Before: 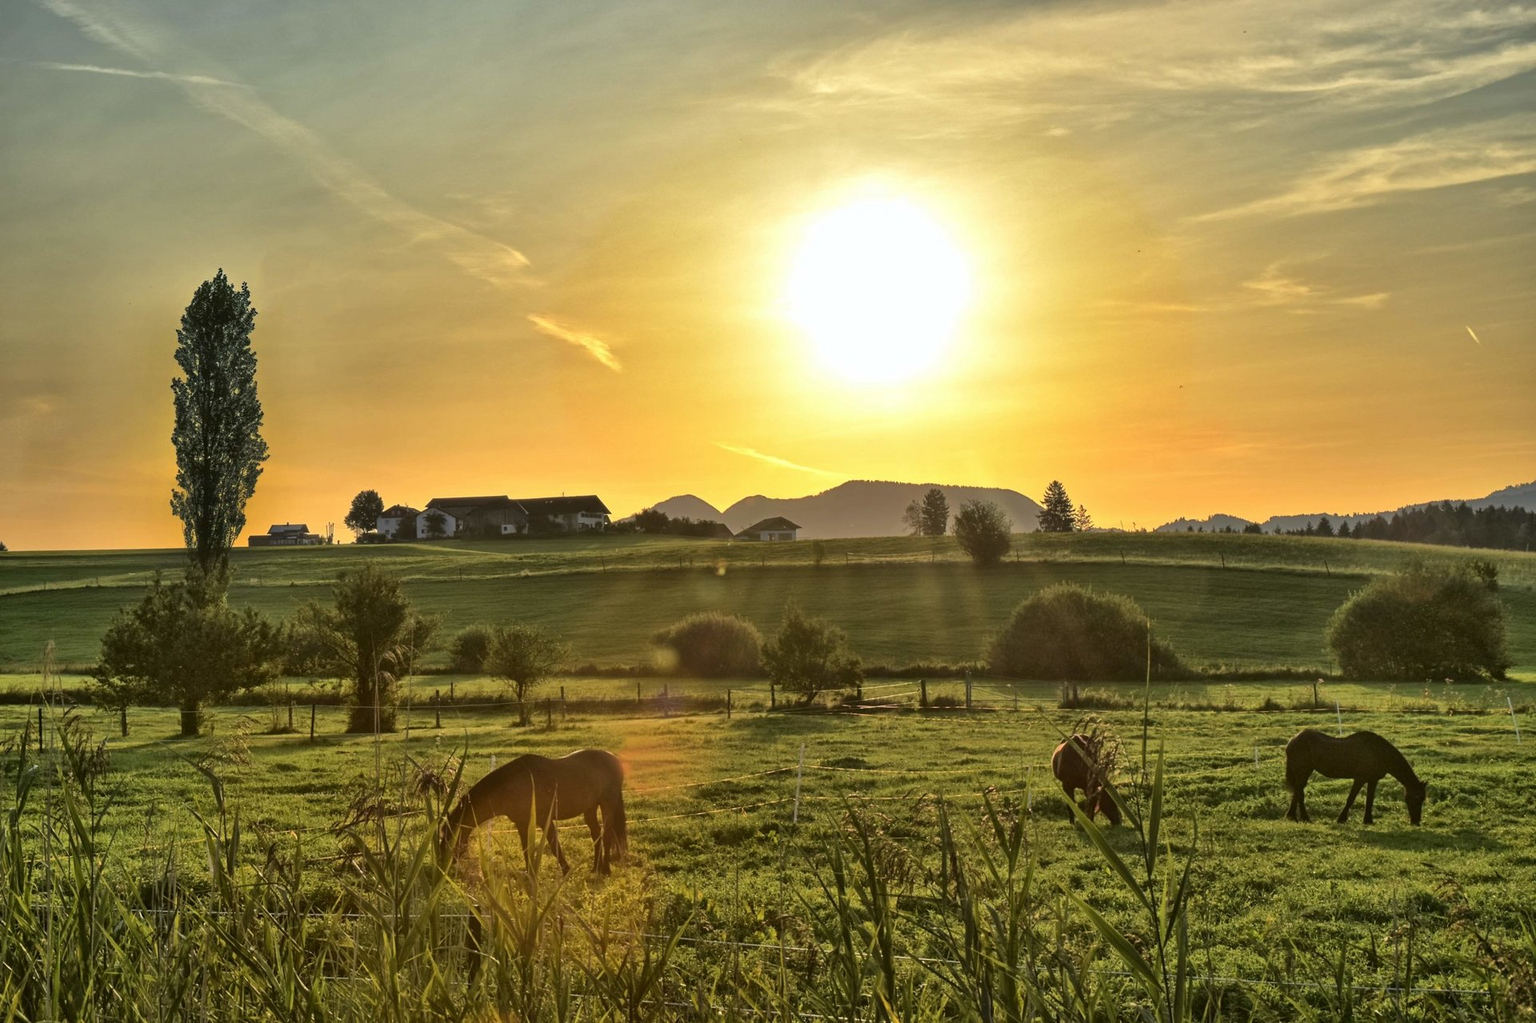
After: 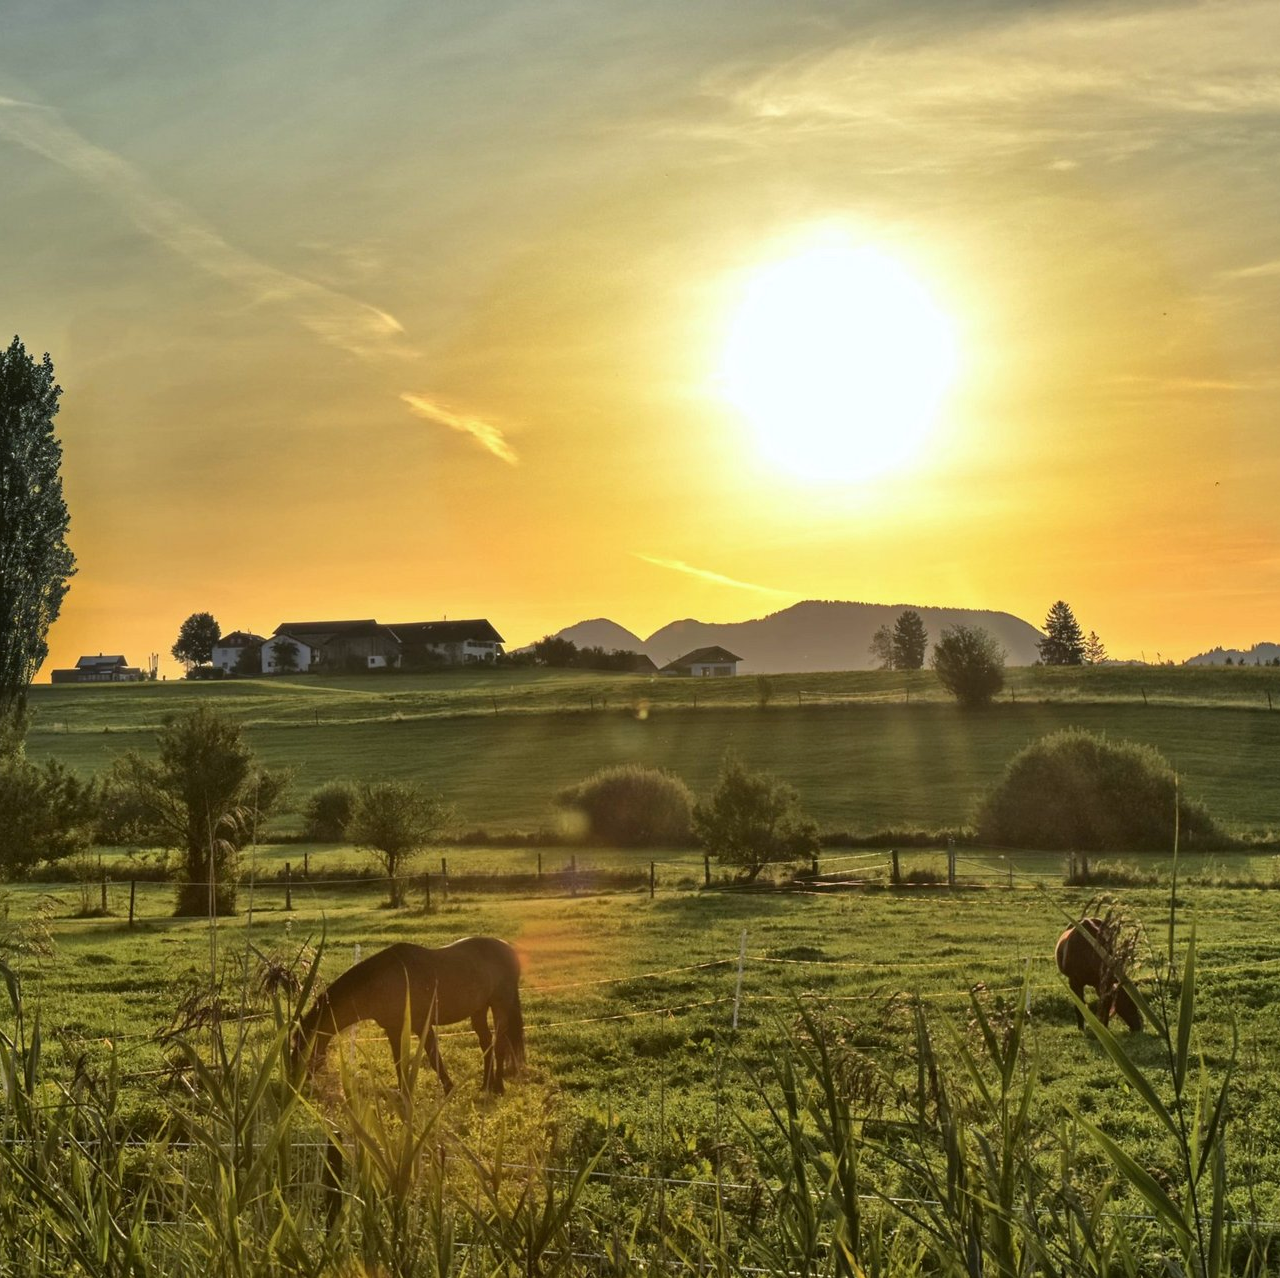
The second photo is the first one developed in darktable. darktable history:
white balance: red 0.983, blue 1.036
crop and rotate: left 13.537%, right 19.796%
